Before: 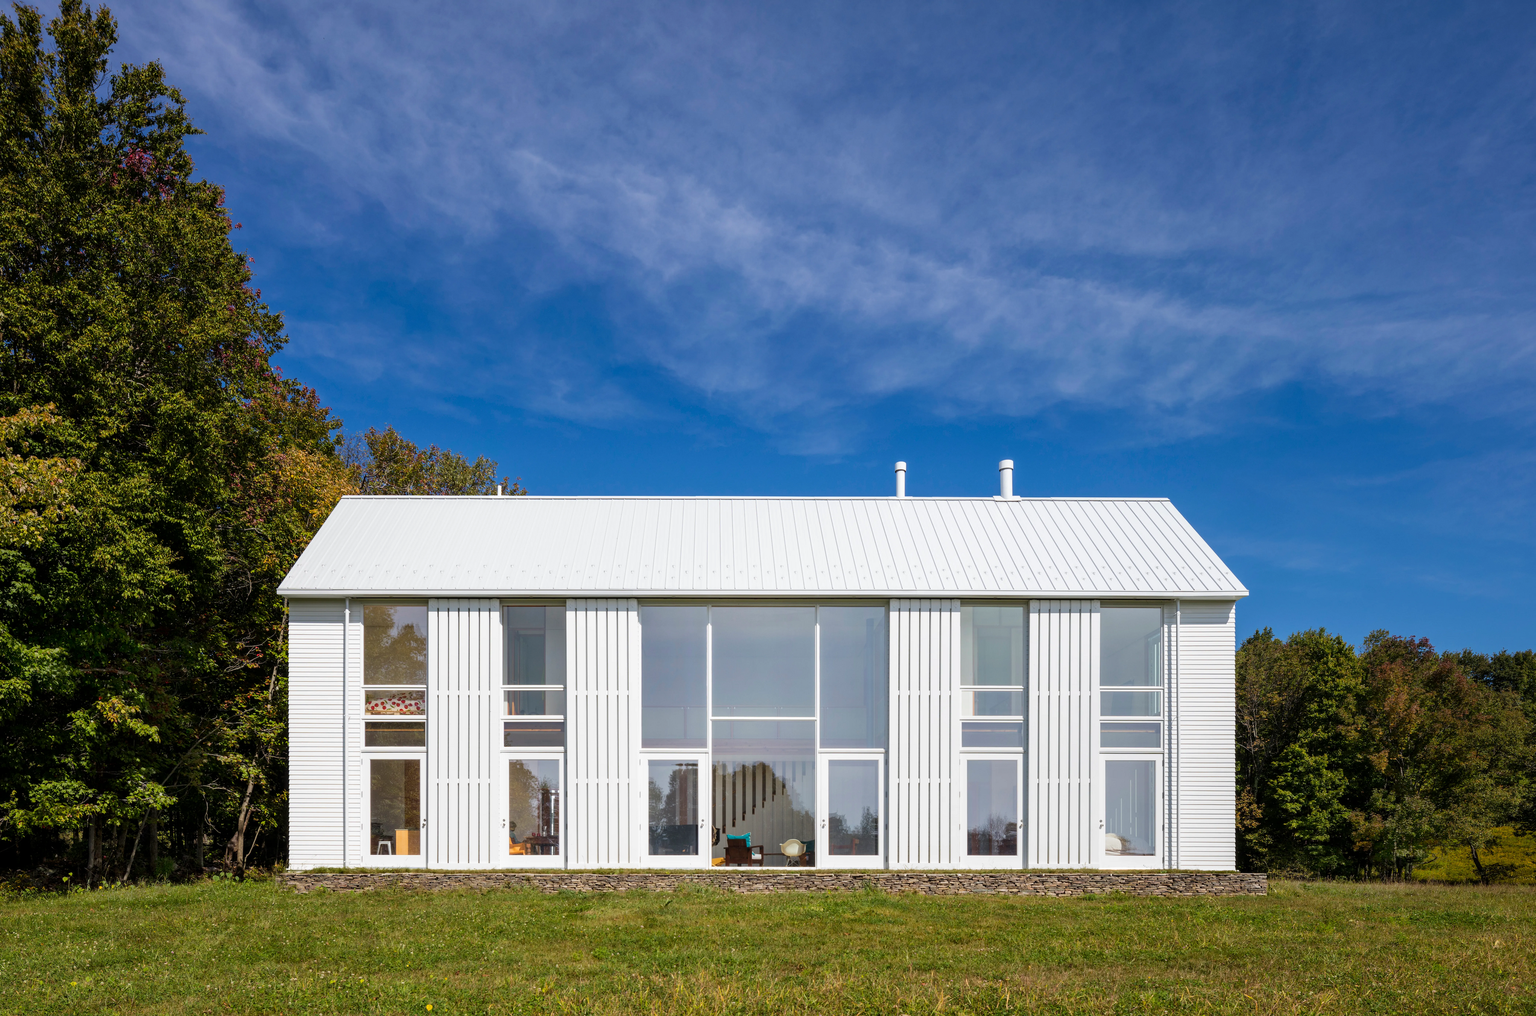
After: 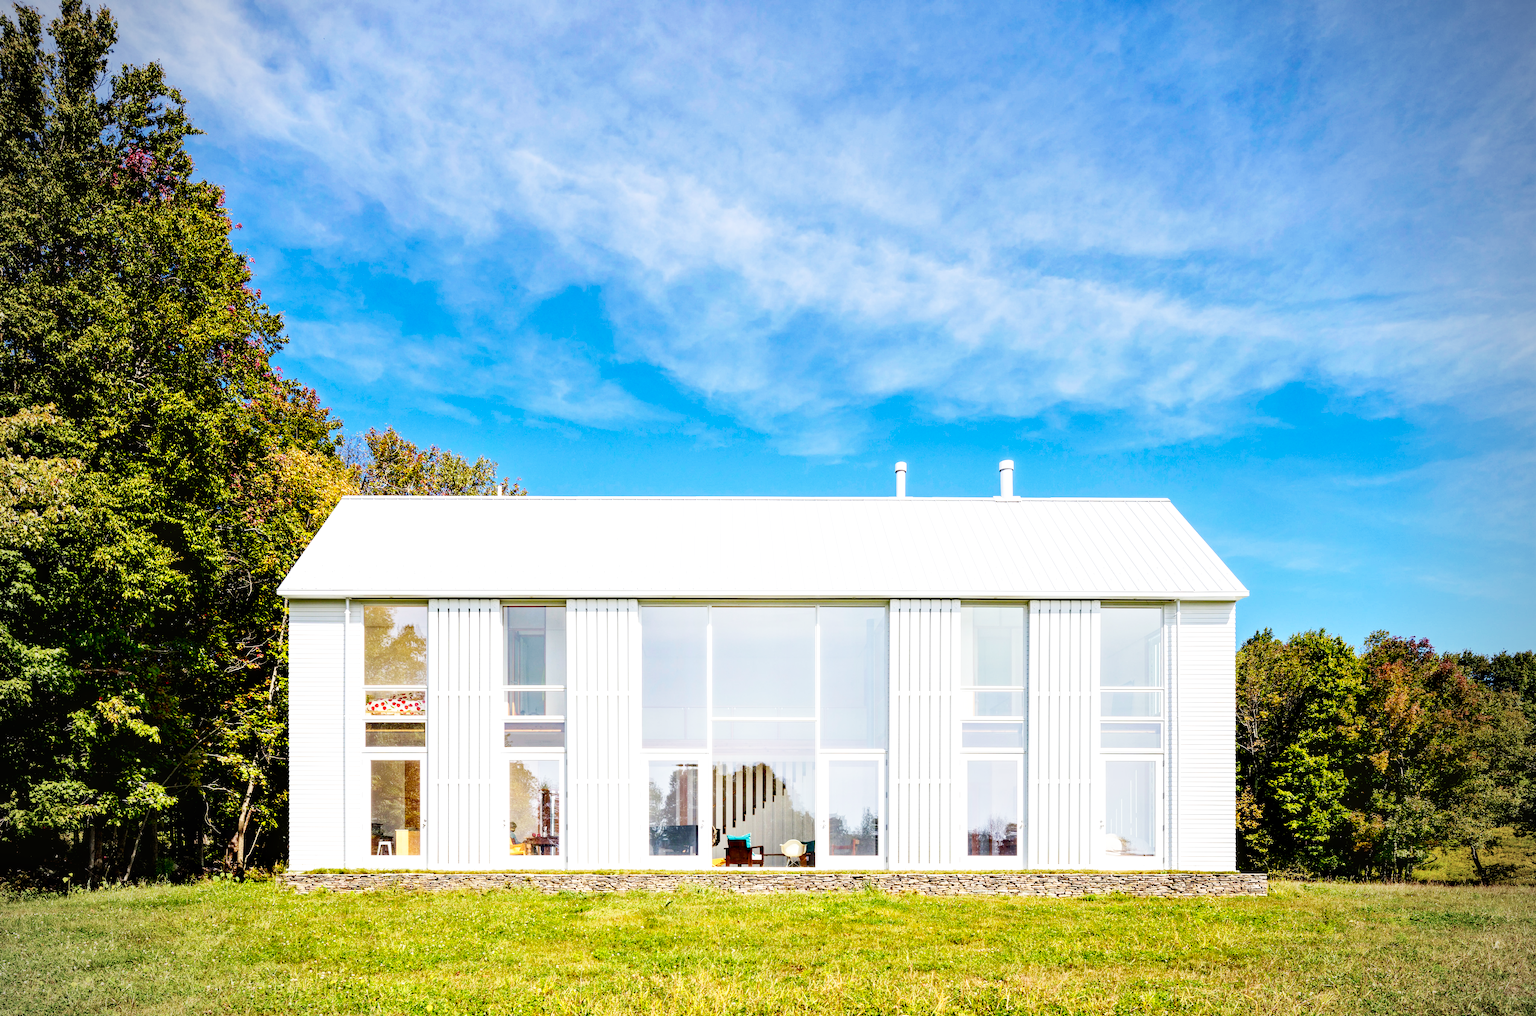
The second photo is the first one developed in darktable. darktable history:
vignetting: on, module defaults
base curve: curves: ch0 [(0, 0) (0.007, 0.004) (0.027, 0.03) (0.046, 0.07) (0.207, 0.54) (0.442, 0.872) (0.673, 0.972) (1, 1)], fusion 1, preserve colors none
exposure: black level correction 0.005, exposure 0.003 EV, compensate exposure bias true, compensate highlight preservation false
